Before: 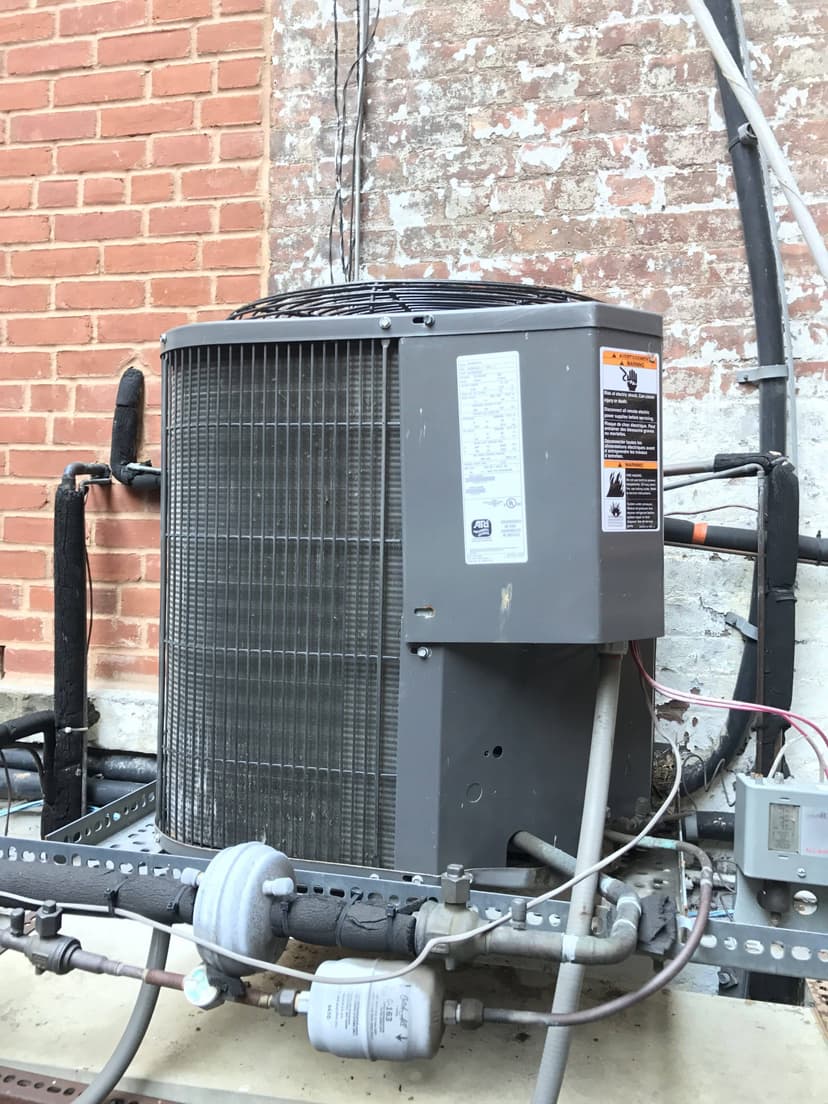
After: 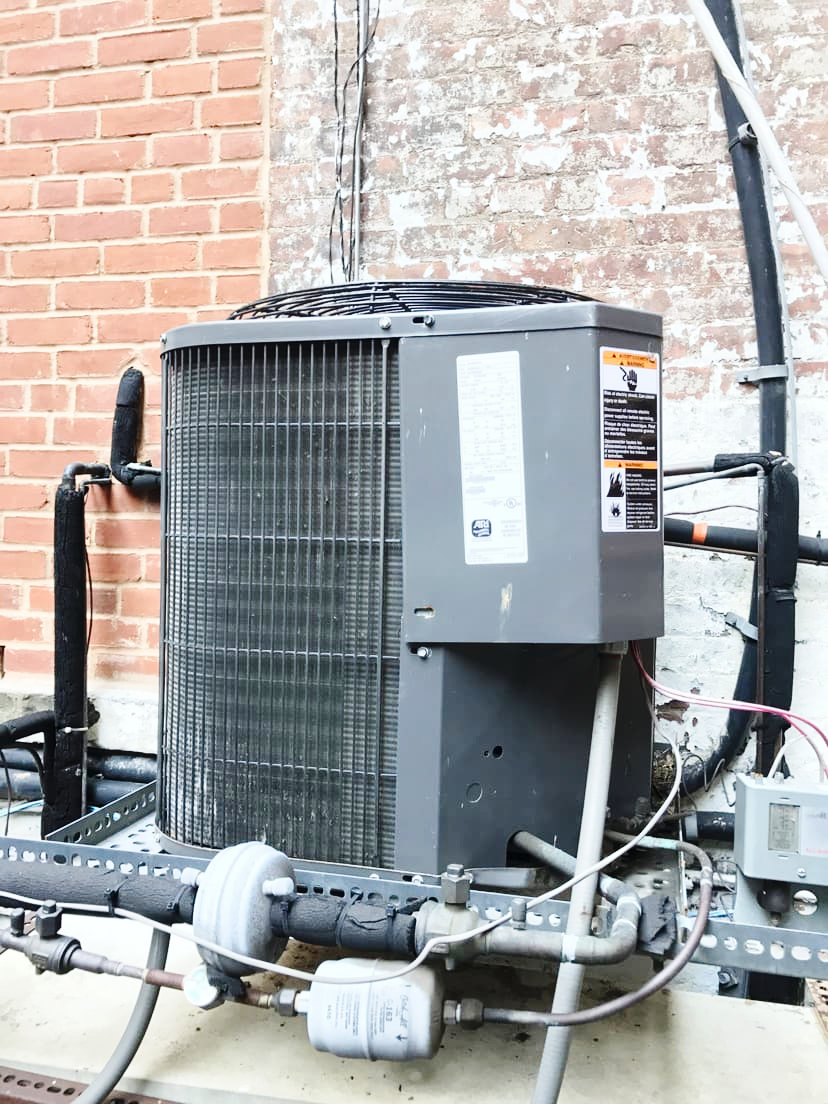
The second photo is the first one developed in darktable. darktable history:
shadows and highlights: shadows 37.27, highlights -28.18, soften with gaussian
base curve: curves: ch0 [(0, 0) (0.036, 0.025) (0.121, 0.166) (0.206, 0.329) (0.605, 0.79) (1, 1)], preserve colors none
